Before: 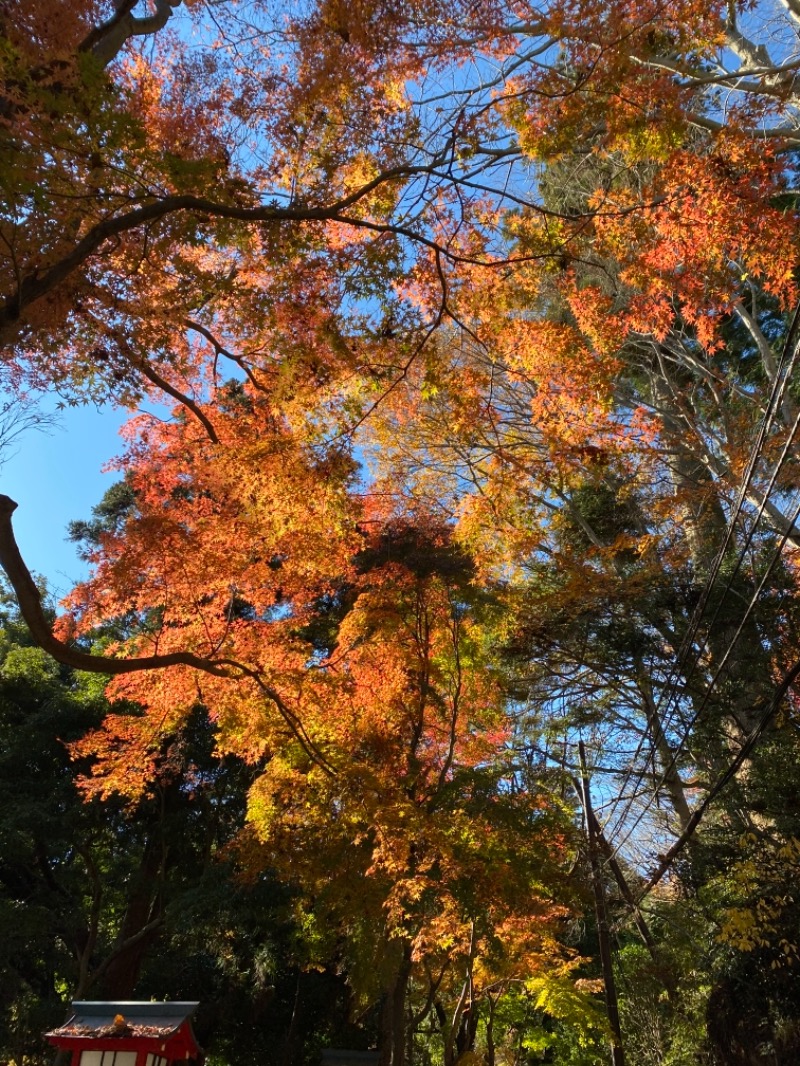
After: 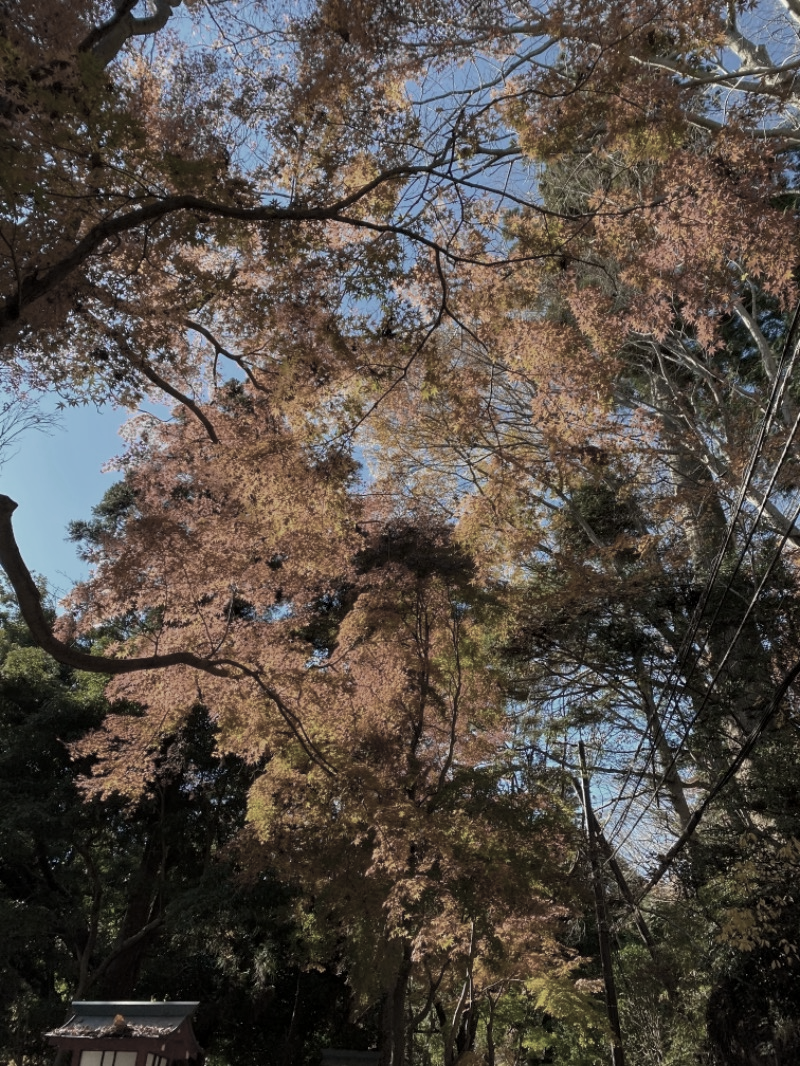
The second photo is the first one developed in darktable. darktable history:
color zones: curves: ch0 [(0, 0.487) (0.241, 0.395) (0.434, 0.373) (0.658, 0.412) (0.838, 0.487)]; ch1 [(0, 0) (0.053, 0.053) (0.211, 0.202) (0.579, 0.259) (0.781, 0.241)]
local contrast: highlights 102%, shadows 98%, detail 119%, midtone range 0.2
